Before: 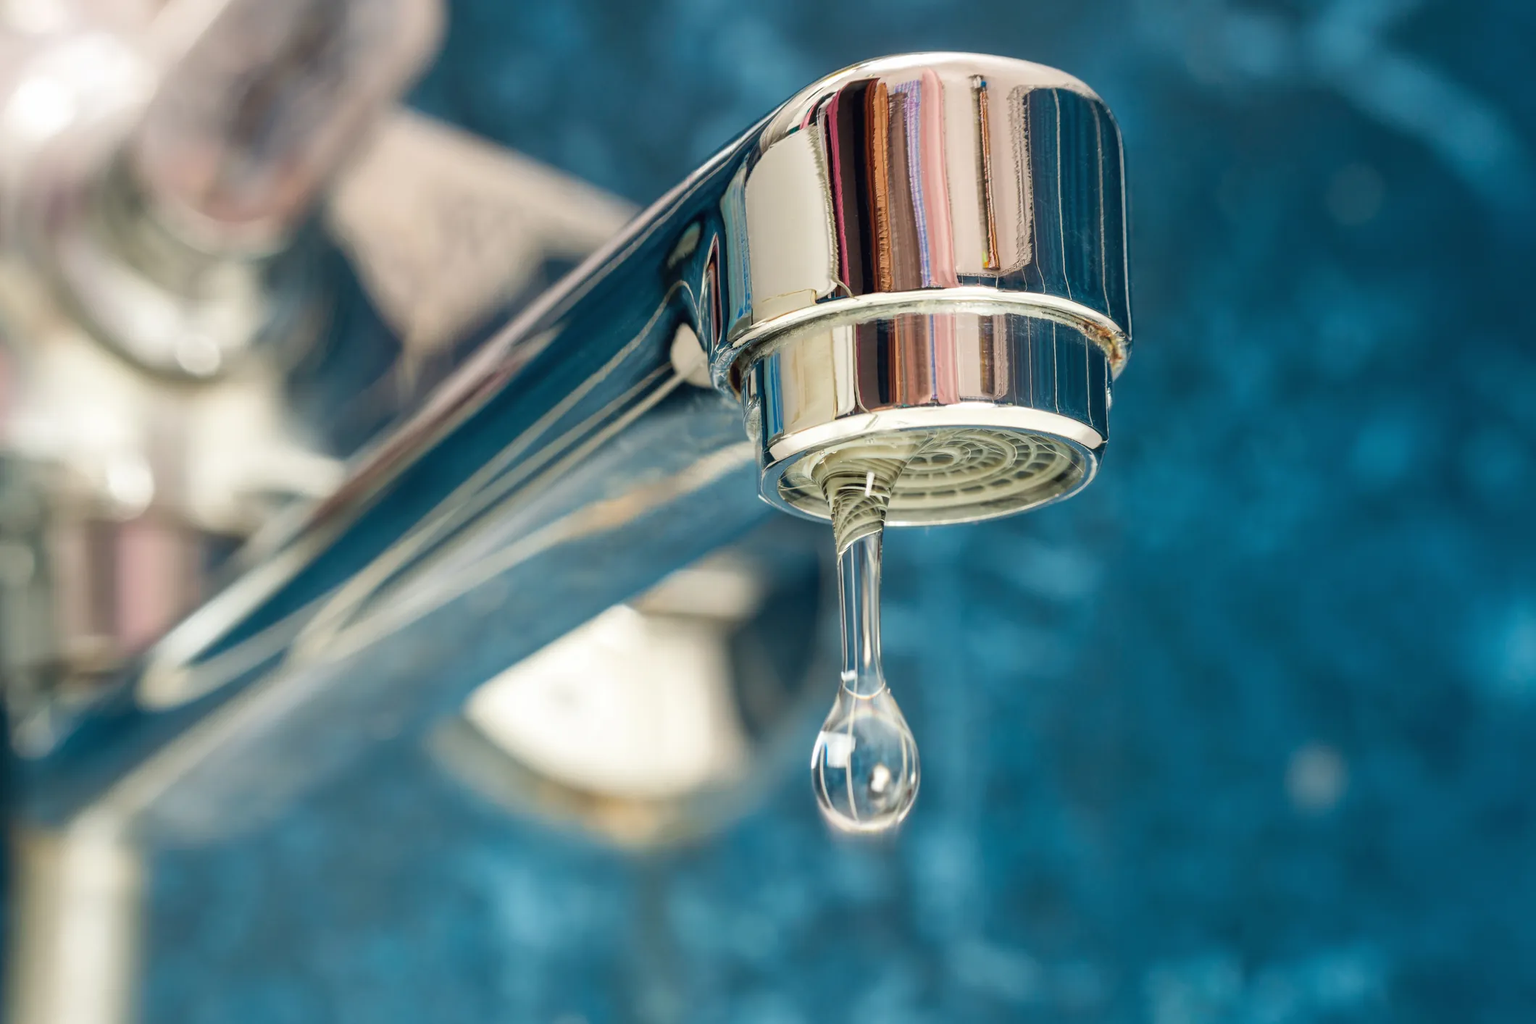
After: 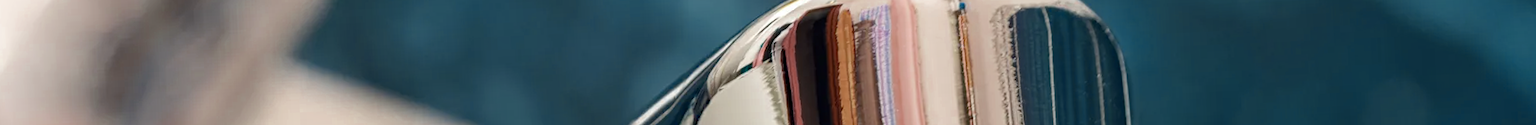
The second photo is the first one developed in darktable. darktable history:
crop and rotate: left 9.644%, top 9.491%, right 6.021%, bottom 80.509%
rotate and perspective: rotation -2.56°, automatic cropping off
color zones: curves: ch0 [(0, 0.5) (0.125, 0.4) (0.25, 0.5) (0.375, 0.4) (0.5, 0.4) (0.625, 0.35) (0.75, 0.35) (0.875, 0.5)]; ch1 [(0, 0.35) (0.125, 0.45) (0.25, 0.35) (0.375, 0.35) (0.5, 0.35) (0.625, 0.35) (0.75, 0.45) (0.875, 0.35)]; ch2 [(0, 0.6) (0.125, 0.5) (0.25, 0.5) (0.375, 0.6) (0.5, 0.6) (0.625, 0.5) (0.75, 0.5) (0.875, 0.5)]
shadows and highlights: shadows -21.3, highlights 100, soften with gaussian
tone equalizer: on, module defaults
haze removal: compatibility mode true, adaptive false
